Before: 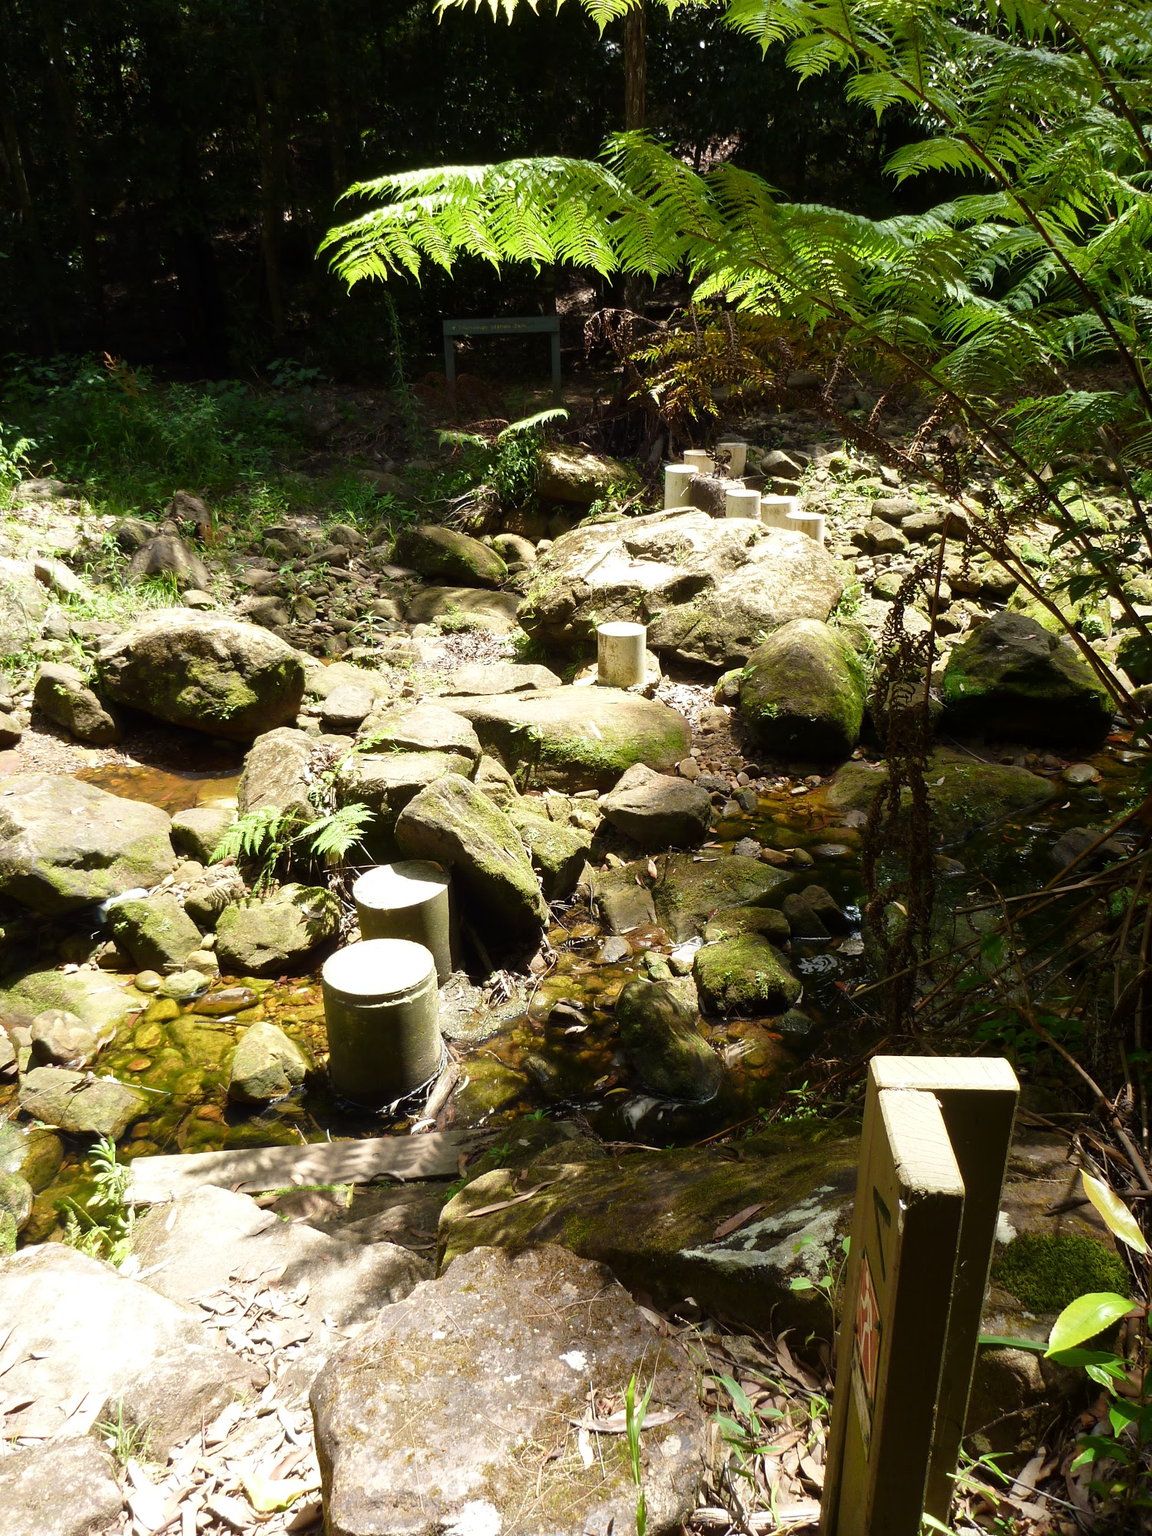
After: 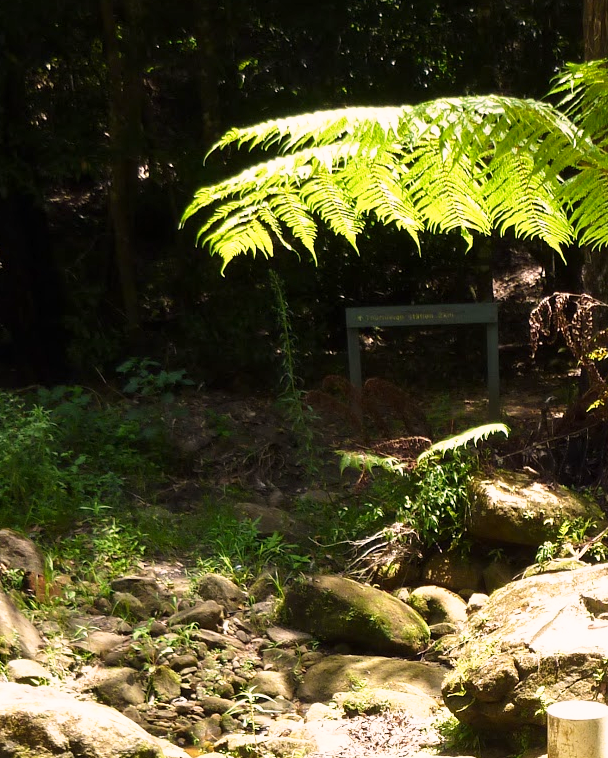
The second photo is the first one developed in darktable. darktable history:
color correction: highlights a* 7.34, highlights b* 4.37
base curve: curves: ch0 [(0, 0) (0.579, 0.807) (1, 1)], preserve colors none
crop: left 15.452%, top 5.459%, right 43.956%, bottom 56.62%
